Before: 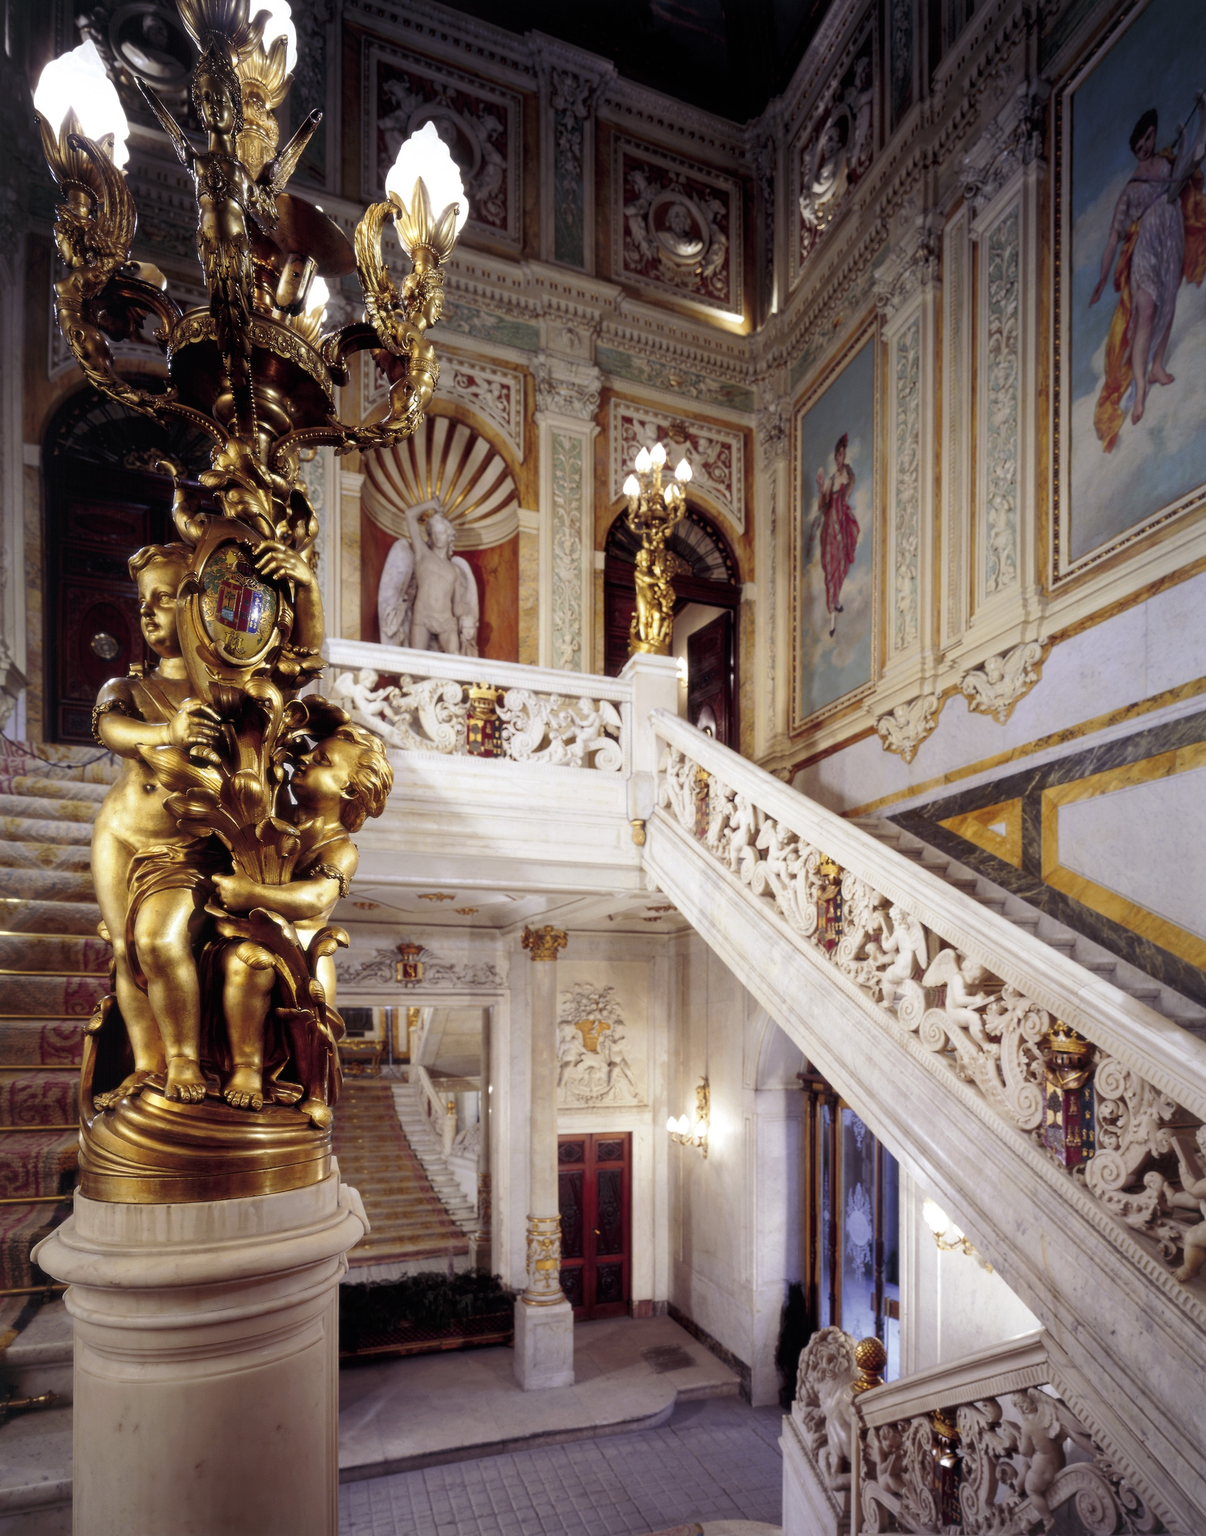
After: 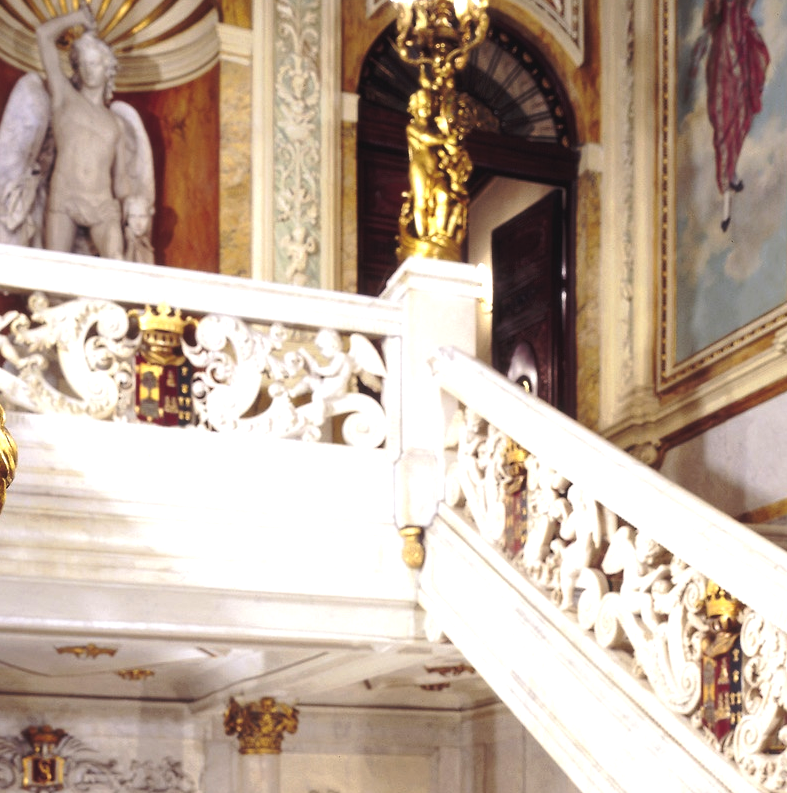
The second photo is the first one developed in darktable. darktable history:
levels: levels [0, 0.51, 1]
tone curve: curves: ch0 [(0, 0) (0.003, 0.002) (0.011, 0.009) (0.025, 0.02) (0.044, 0.035) (0.069, 0.055) (0.1, 0.08) (0.136, 0.109) (0.177, 0.142) (0.224, 0.179) (0.277, 0.222) (0.335, 0.268) (0.399, 0.329) (0.468, 0.409) (0.543, 0.495) (0.623, 0.579) (0.709, 0.669) (0.801, 0.767) (0.898, 0.885) (1, 1)], preserve colors none
exposure: black level correction -0.005, exposure 0.622 EV, compensate highlight preservation false
crop: left 31.751%, top 32.172%, right 27.8%, bottom 35.83%
